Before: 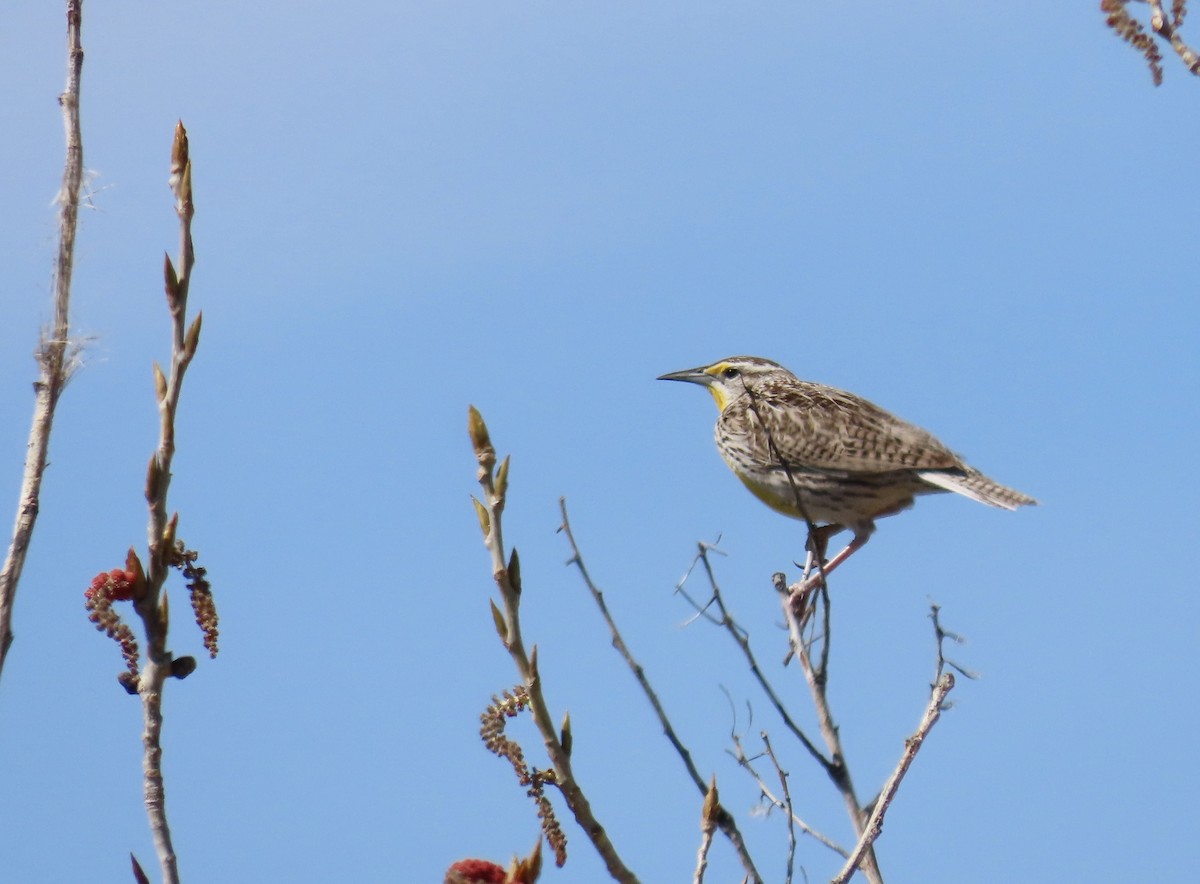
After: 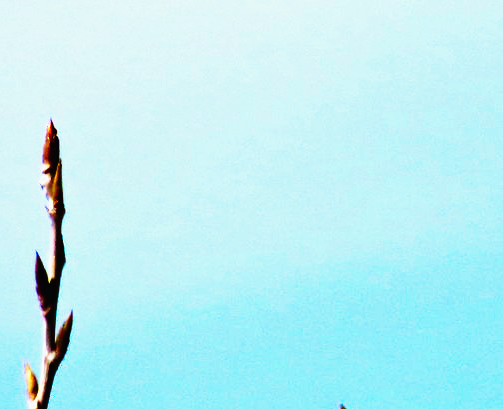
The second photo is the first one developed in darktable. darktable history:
crop and rotate: left 10.817%, top 0.062%, right 47.194%, bottom 53.626%
tone curve: curves: ch0 [(0, 0) (0.003, 0.005) (0.011, 0.005) (0.025, 0.006) (0.044, 0.008) (0.069, 0.01) (0.1, 0.012) (0.136, 0.015) (0.177, 0.019) (0.224, 0.017) (0.277, 0.015) (0.335, 0.018) (0.399, 0.043) (0.468, 0.118) (0.543, 0.349) (0.623, 0.591) (0.709, 0.88) (0.801, 0.983) (0.898, 0.973) (1, 1)], preserve colors none
tone equalizer: -7 EV 0.15 EV, -6 EV 0.6 EV, -5 EV 1.15 EV, -4 EV 1.33 EV, -3 EV 1.15 EV, -2 EV 0.6 EV, -1 EV 0.15 EV, mask exposure compensation -0.5 EV
